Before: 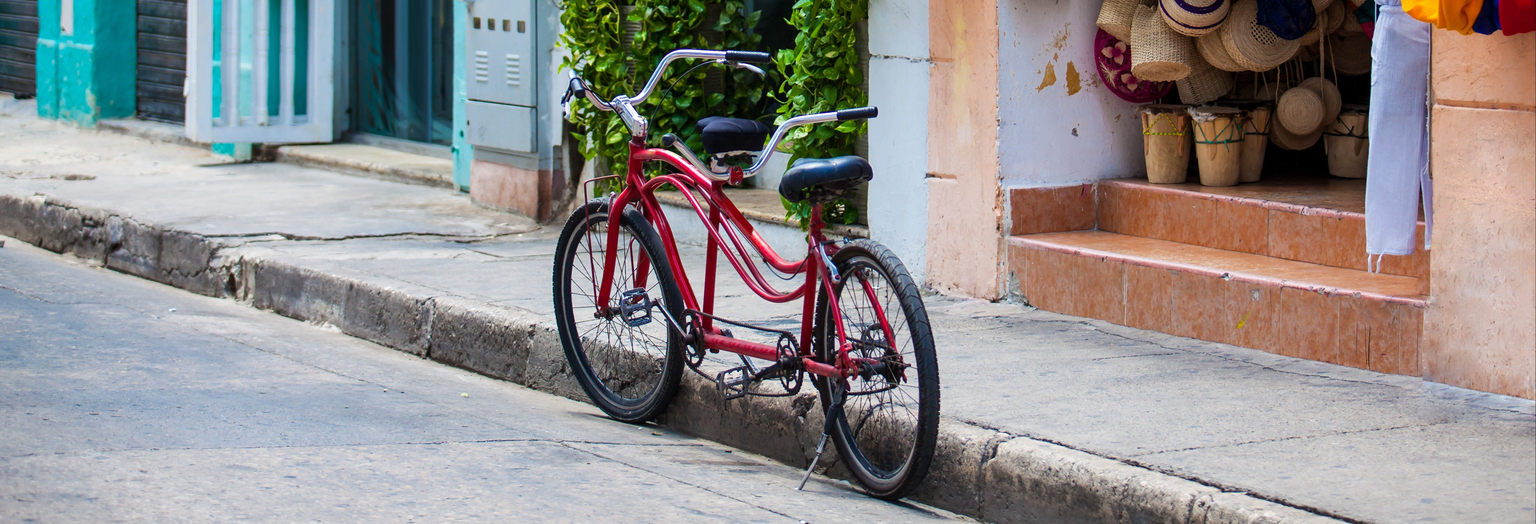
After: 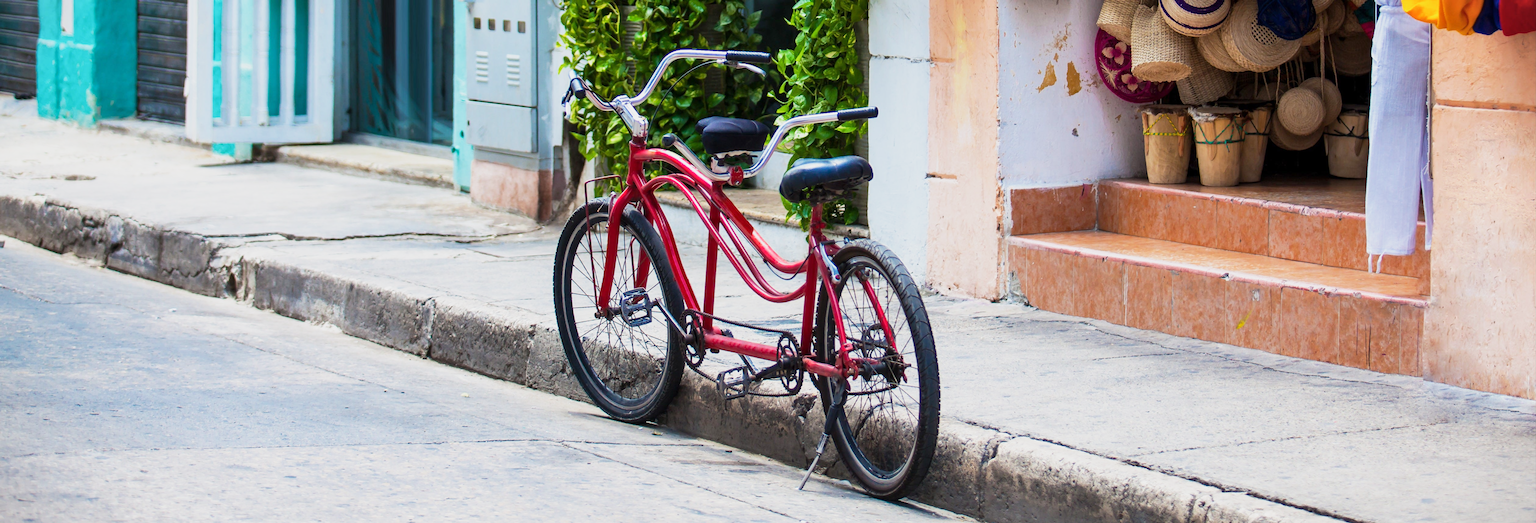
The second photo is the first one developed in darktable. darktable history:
base curve: curves: ch0 [(0, 0) (0.088, 0.125) (0.176, 0.251) (0.354, 0.501) (0.613, 0.749) (1, 0.877)], preserve colors none
vignetting: fall-off start 100%, brightness -0.282, width/height ratio 1.31
